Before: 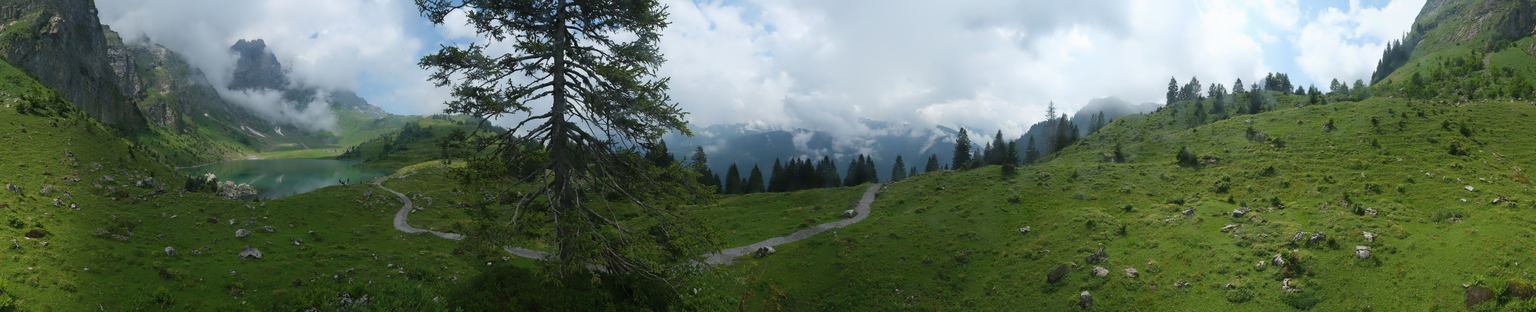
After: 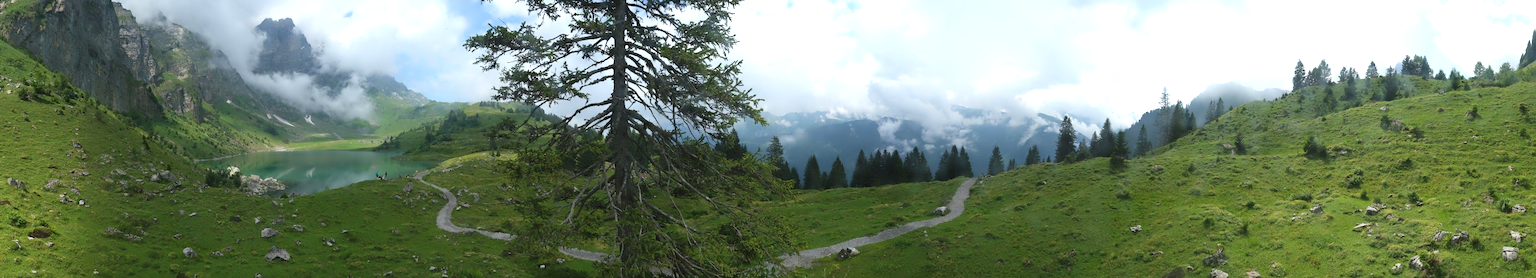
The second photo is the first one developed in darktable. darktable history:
exposure: exposure 0.64 EV, compensate highlight preservation false
crop: top 7.49%, right 9.717%, bottom 11.943%
